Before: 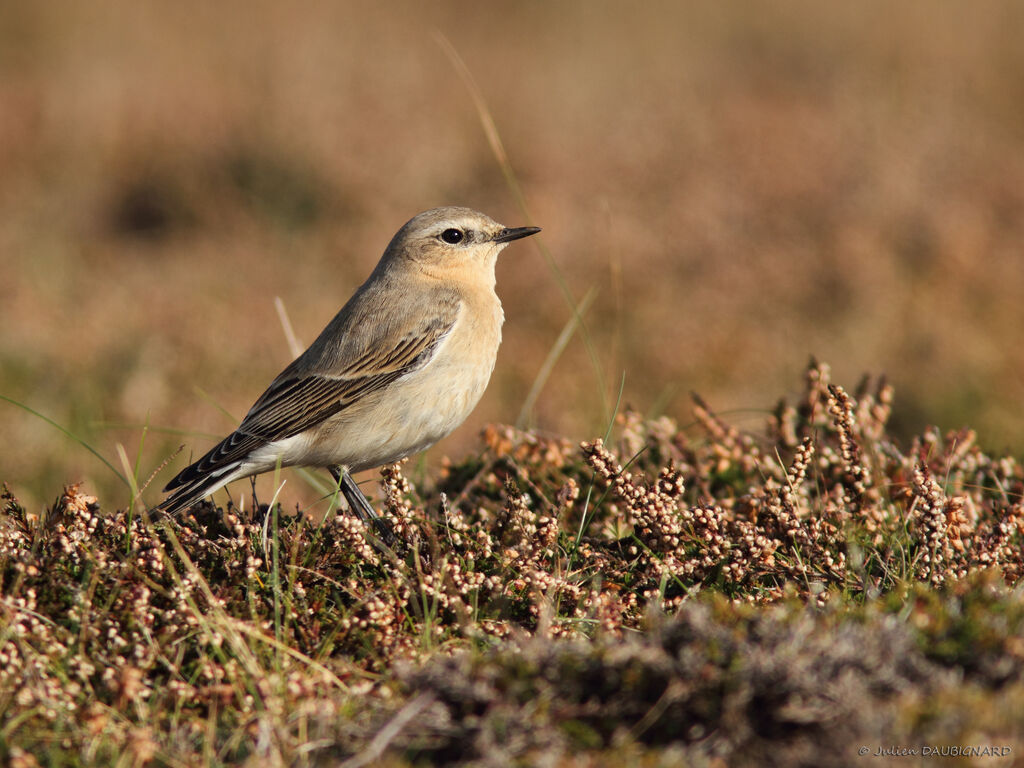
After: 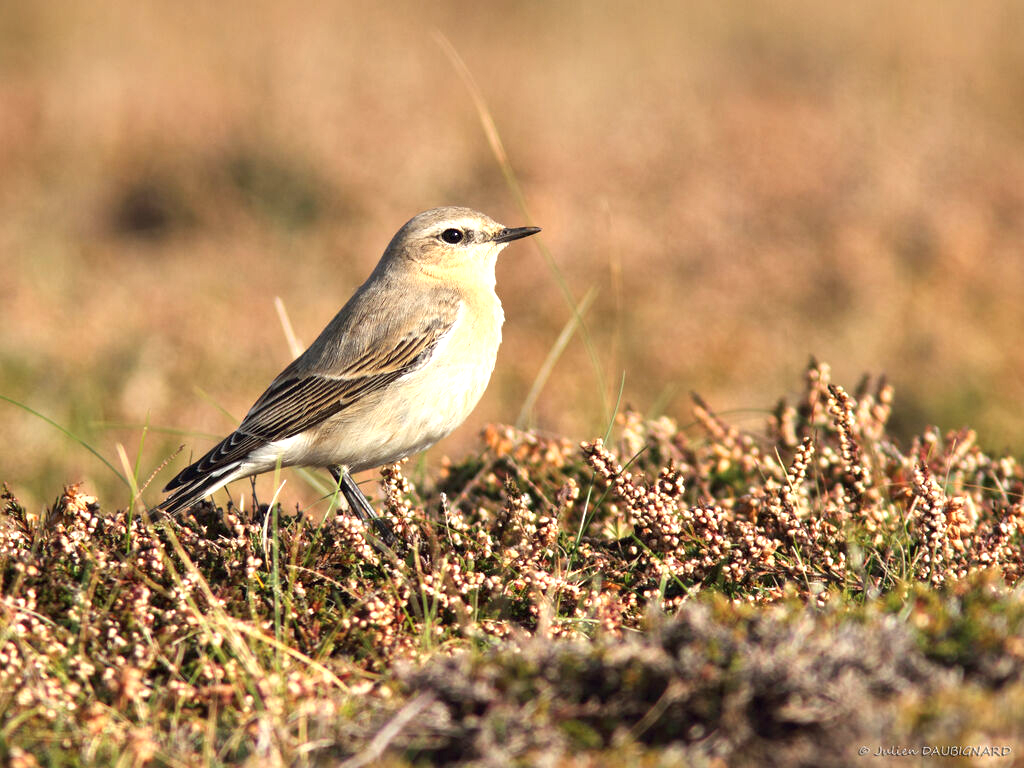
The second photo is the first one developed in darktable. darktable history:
exposure: black level correction 0.001, exposure 0.965 EV, compensate exposure bias true, compensate highlight preservation false
